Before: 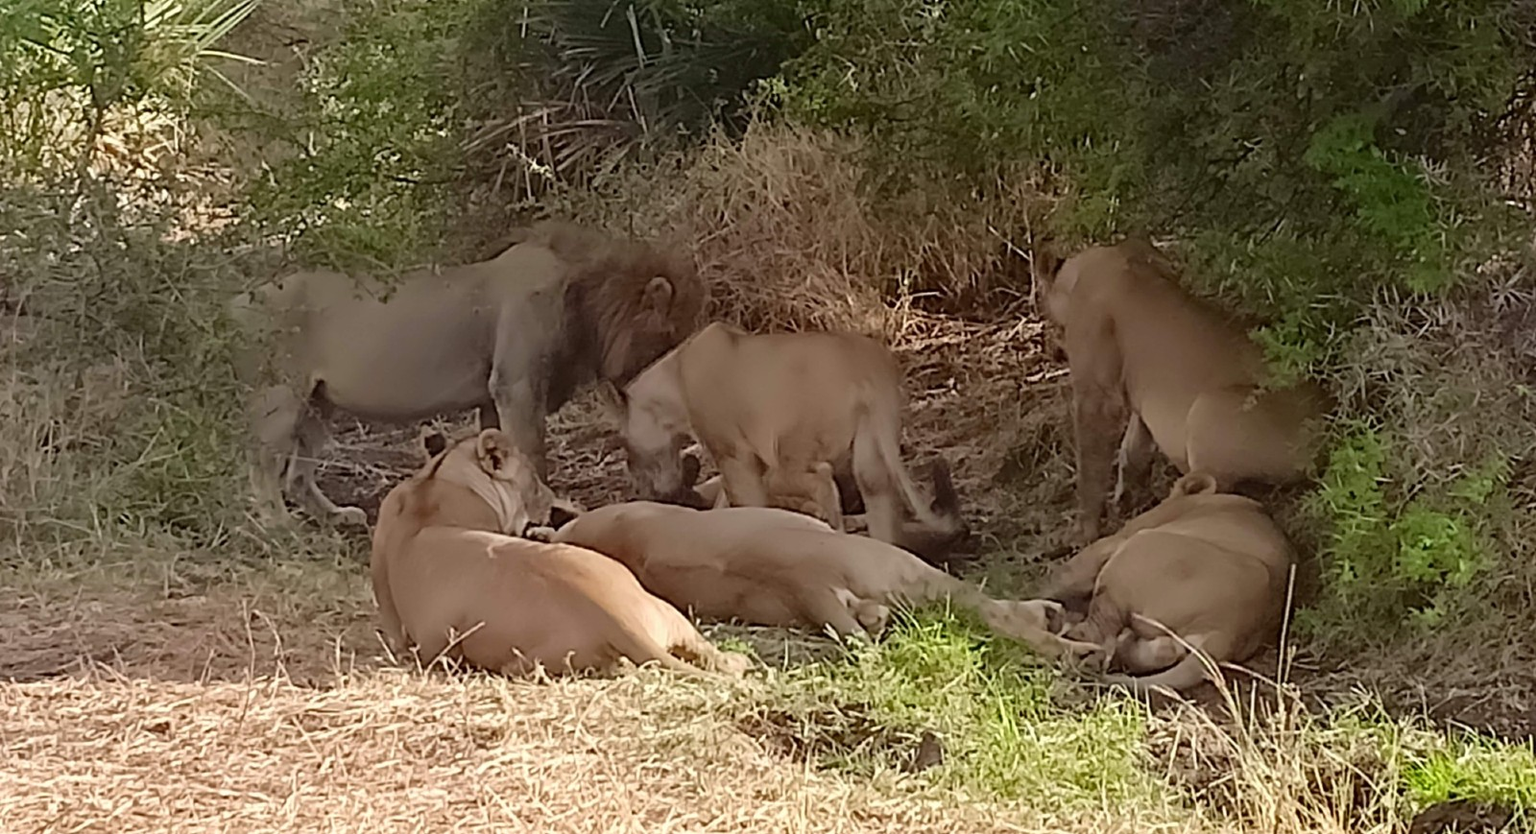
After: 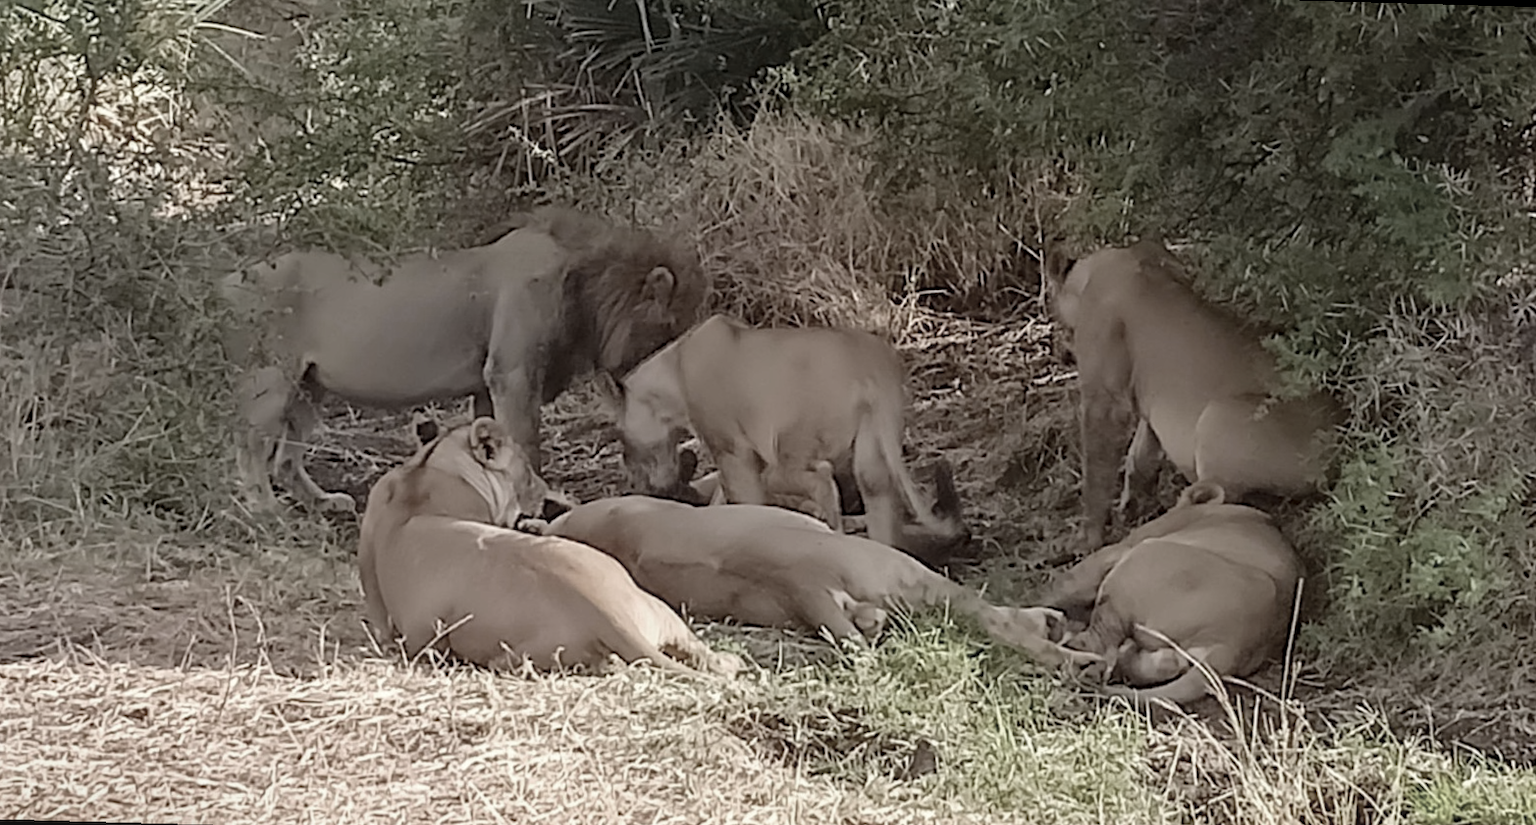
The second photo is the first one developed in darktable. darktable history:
rotate and perspective: rotation 1.57°, crop left 0.018, crop right 0.982, crop top 0.039, crop bottom 0.961
local contrast: on, module defaults
color zones: curves: ch0 [(0, 0.613) (0.01, 0.613) (0.245, 0.448) (0.498, 0.529) (0.642, 0.665) (0.879, 0.777) (0.99, 0.613)]; ch1 [(0, 0.035) (0.121, 0.189) (0.259, 0.197) (0.415, 0.061) (0.589, 0.022) (0.732, 0.022) (0.857, 0.026) (0.991, 0.053)]
levels: levels [0, 0.478, 1]
